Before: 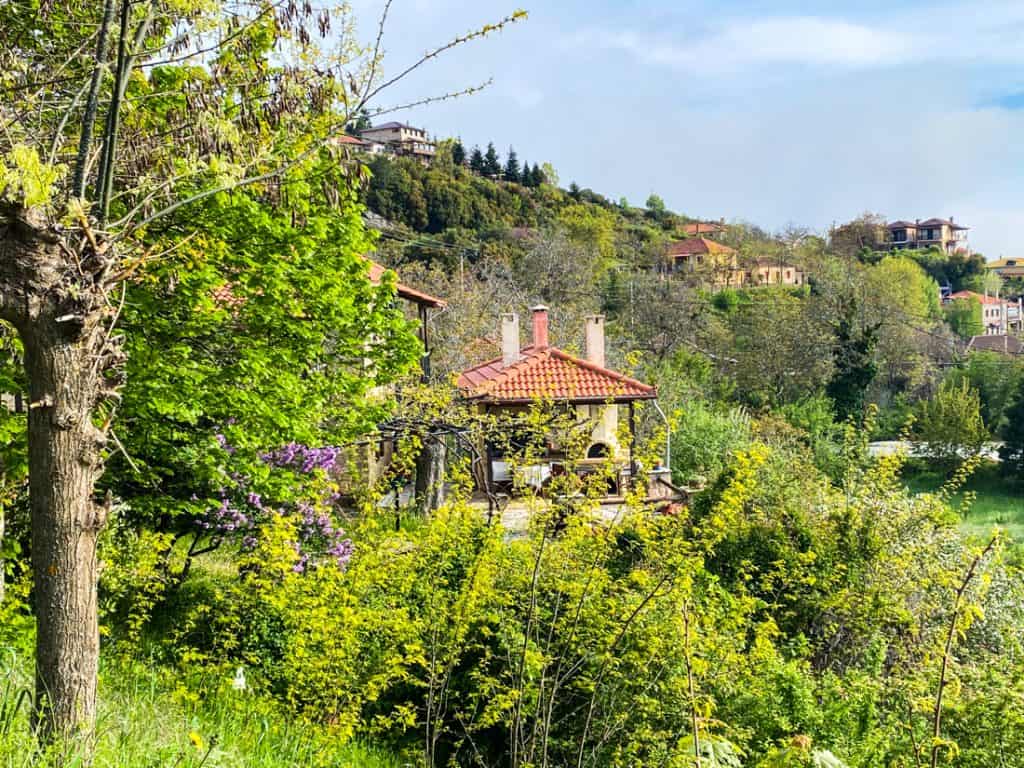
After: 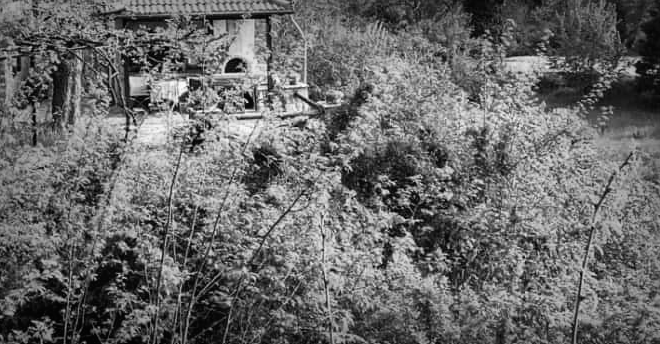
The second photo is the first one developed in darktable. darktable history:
monochrome: a 32, b 64, size 2.3
crop and rotate: left 35.509%, top 50.238%, bottom 4.934%
vignetting: fall-off start 53.2%, brightness -0.594, saturation 0, automatic ratio true, width/height ratio 1.313, shape 0.22, unbound false
color zones: curves: ch0 [(0, 0.558) (0.143, 0.548) (0.286, 0.447) (0.429, 0.259) (0.571, 0.5) (0.714, 0.5) (0.857, 0.593) (1, 0.558)]; ch1 [(0, 0.543) (0.01, 0.544) (0.12, 0.492) (0.248, 0.458) (0.5, 0.534) (0.748, 0.5) (0.99, 0.469) (1, 0.543)]; ch2 [(0, 0.507) (0.143, 0.522) (0.286, 0.505) (0.429, 0.5) (0.571, 0.5) (0.714, 0.5) (0.857, 0.5) (1, 0.507)]
tone curve: curves: ch0 [(0, 0.012) (0.056, 0.046) (0.218, 0.213) (0.606, 0.62) (0.82, 0.846) (1, 1)]; ch1 [(0, 0) (0.226, 0.261) (0.403, 0.437) (0.469, 0.472) (0.495, 0.499) (0.514, 0.504) (0.545, 0.555) (0.59, 0.598) (0.714, 0.733) (1, 1)]; ch2 [(0, 0) (0.269, 0.299) (0.459, 0.45) (0.498, 0.499) (0.523, 0.512) (0.568, 0.558) (0.634, 0.617) (0.702, 0.662) (0.781, 0.775) (1, 1)], color space Lab, independent channels, preserve colors none
